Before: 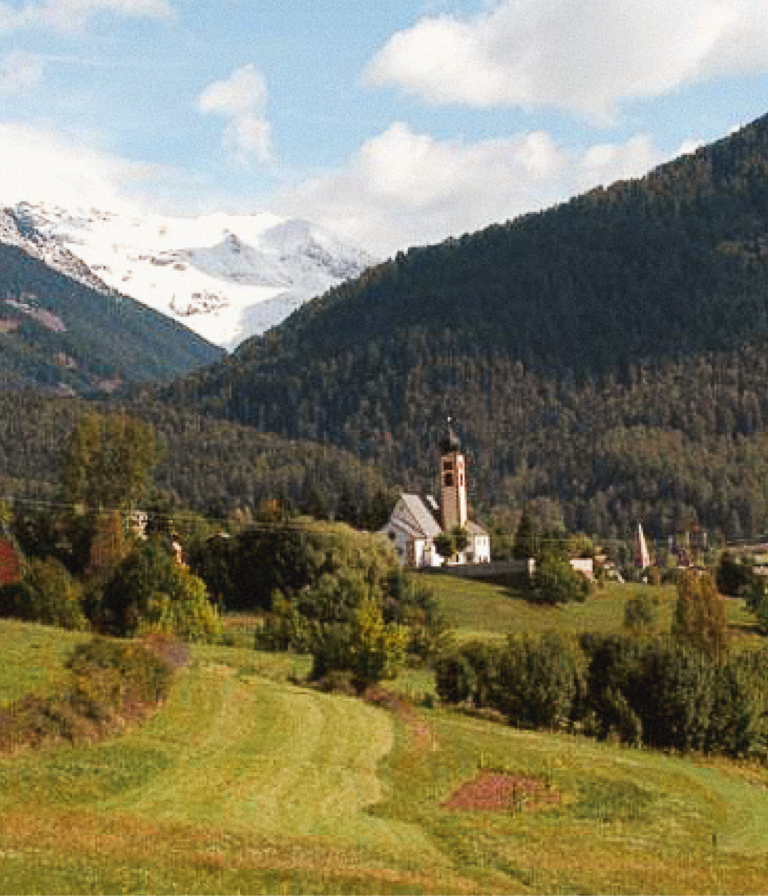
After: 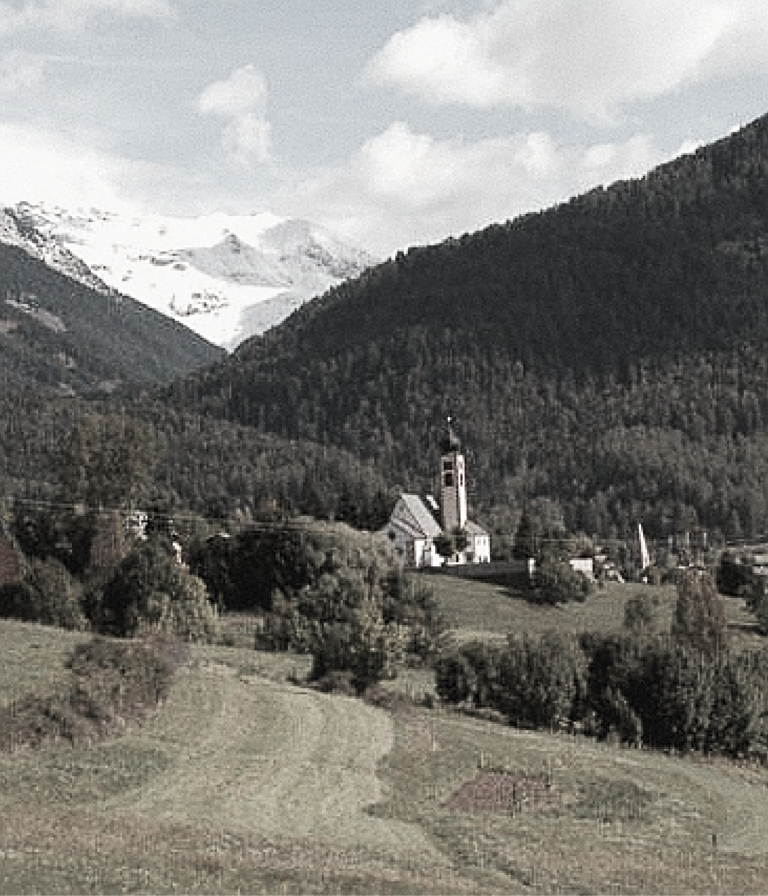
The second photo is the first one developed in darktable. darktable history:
color correction: saturation 0.2
sharpen: on, module defaults
